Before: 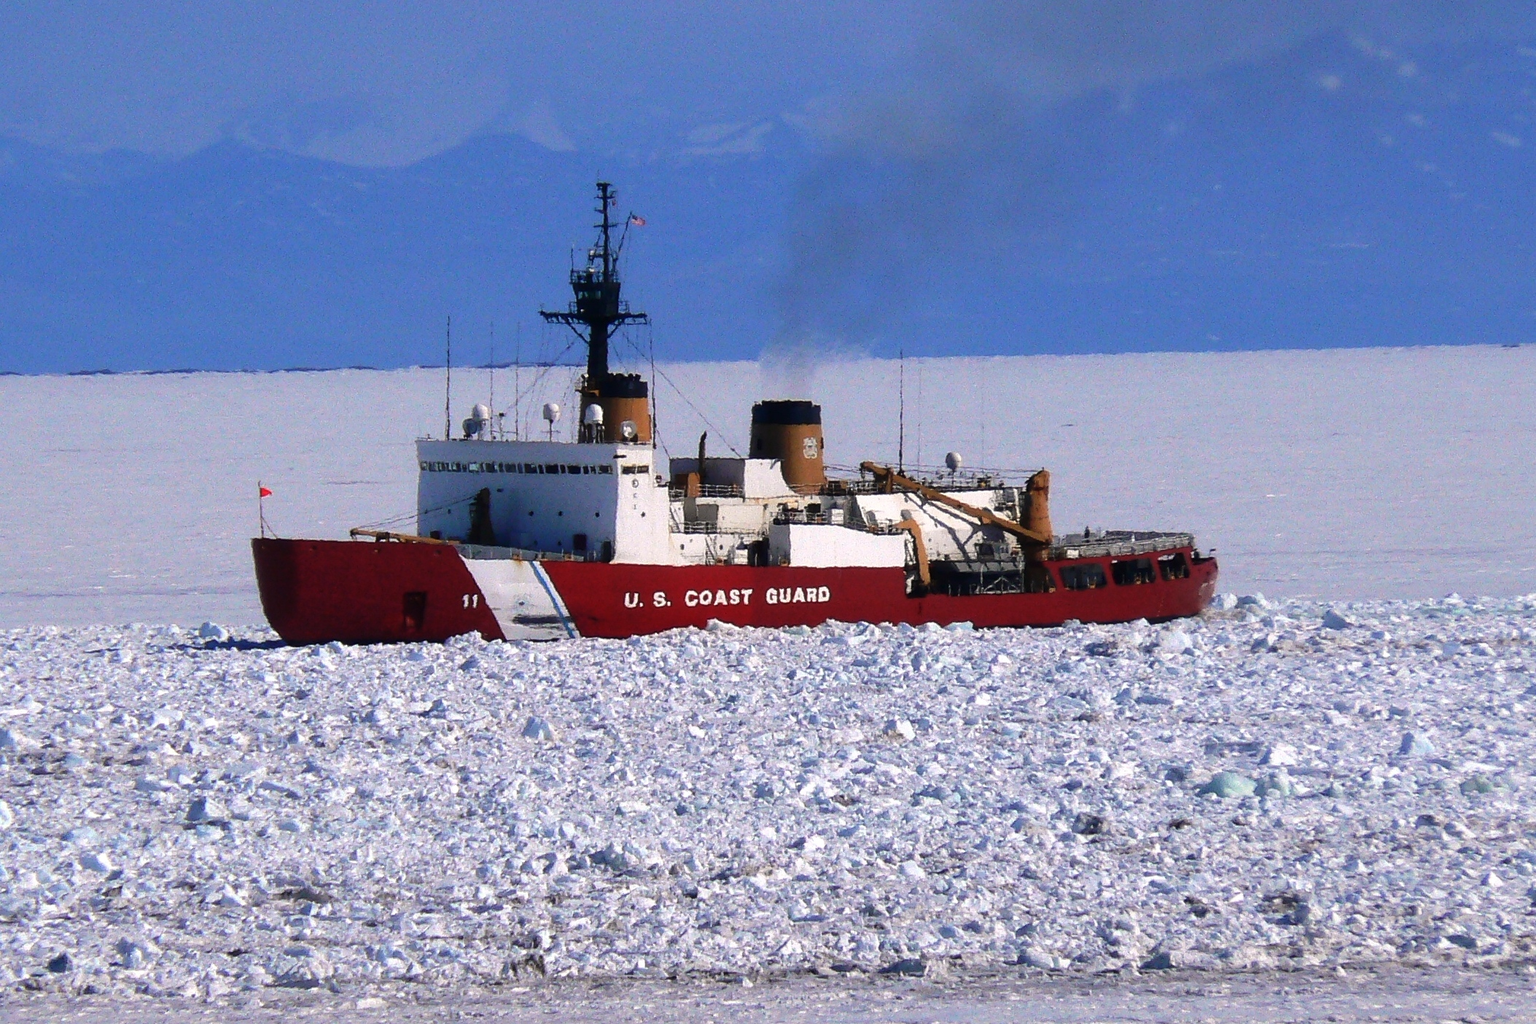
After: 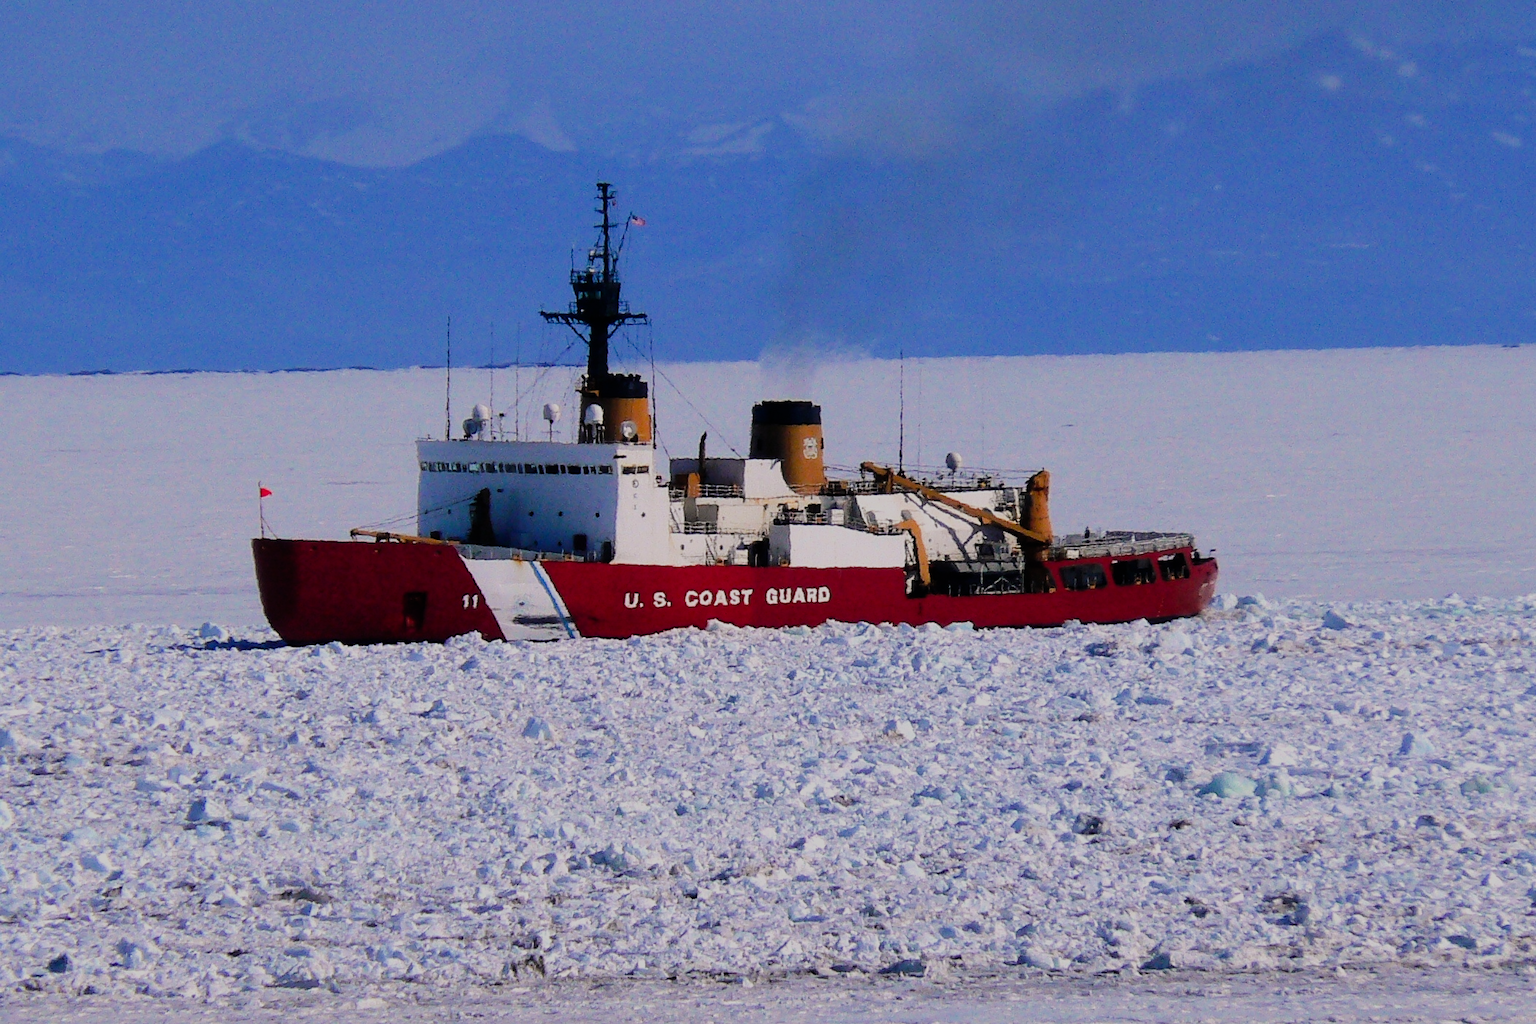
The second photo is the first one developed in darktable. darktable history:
color balance rgb: highlights gain › chroma 0.157%, highlights gain › hue 332.91°, perceptual saturation grading › global saturation 30.738%
filmic rgb: black relative exposure -6.16 EV, white relative exposure 6.95 EV, hardness 2.27, contrast in shadows safe
